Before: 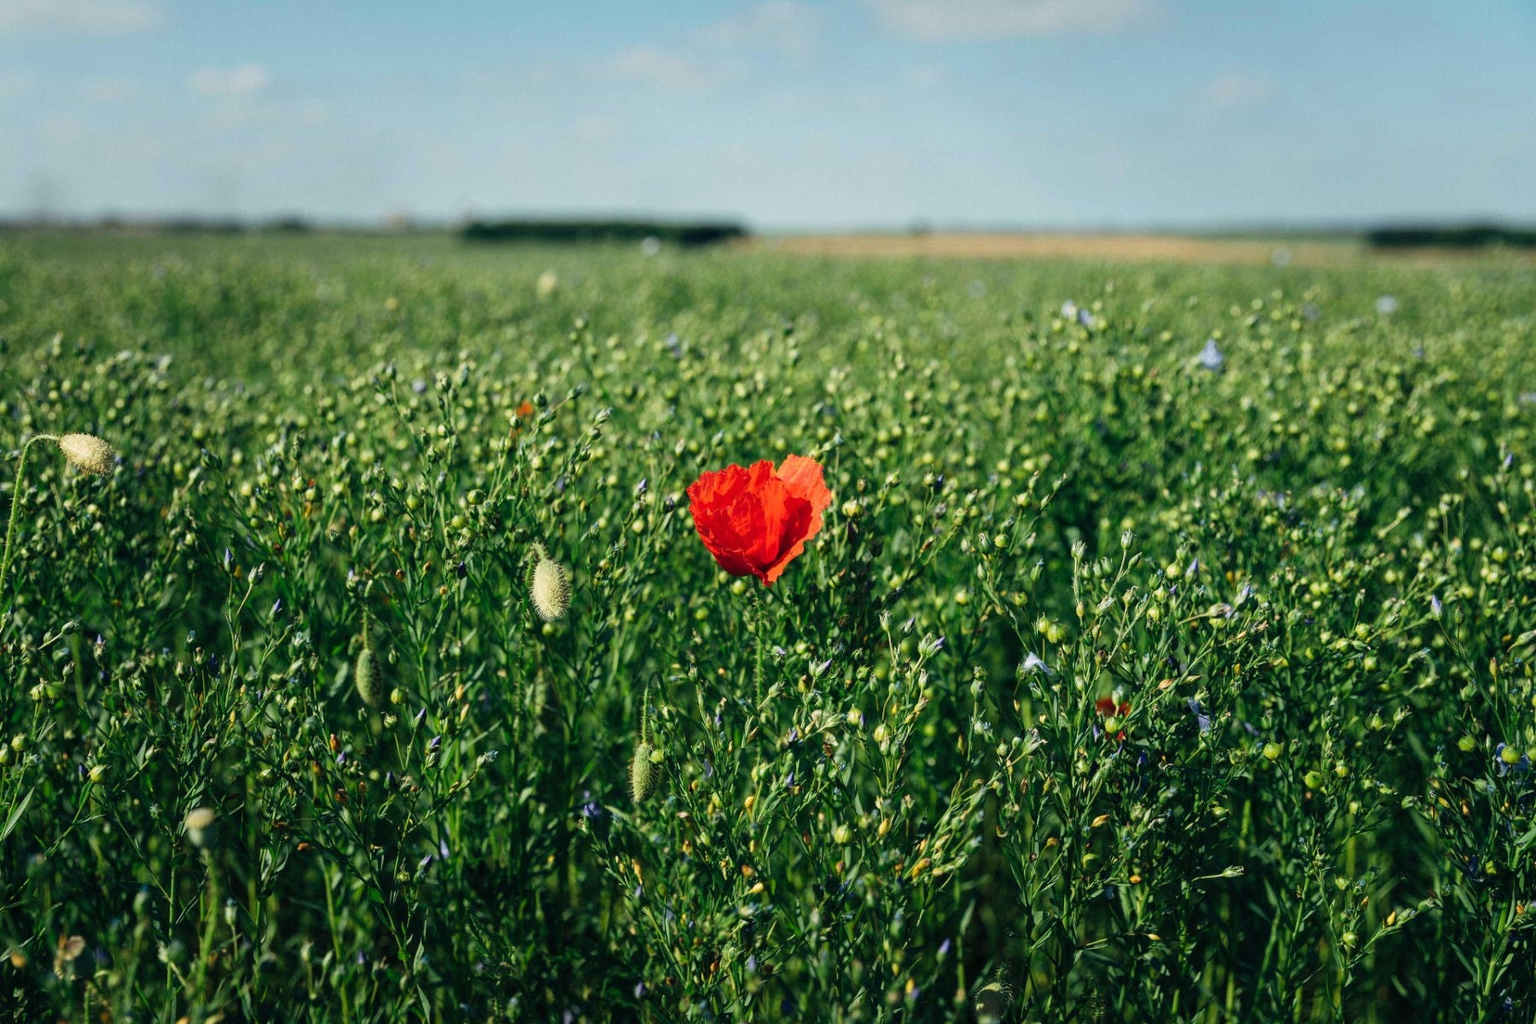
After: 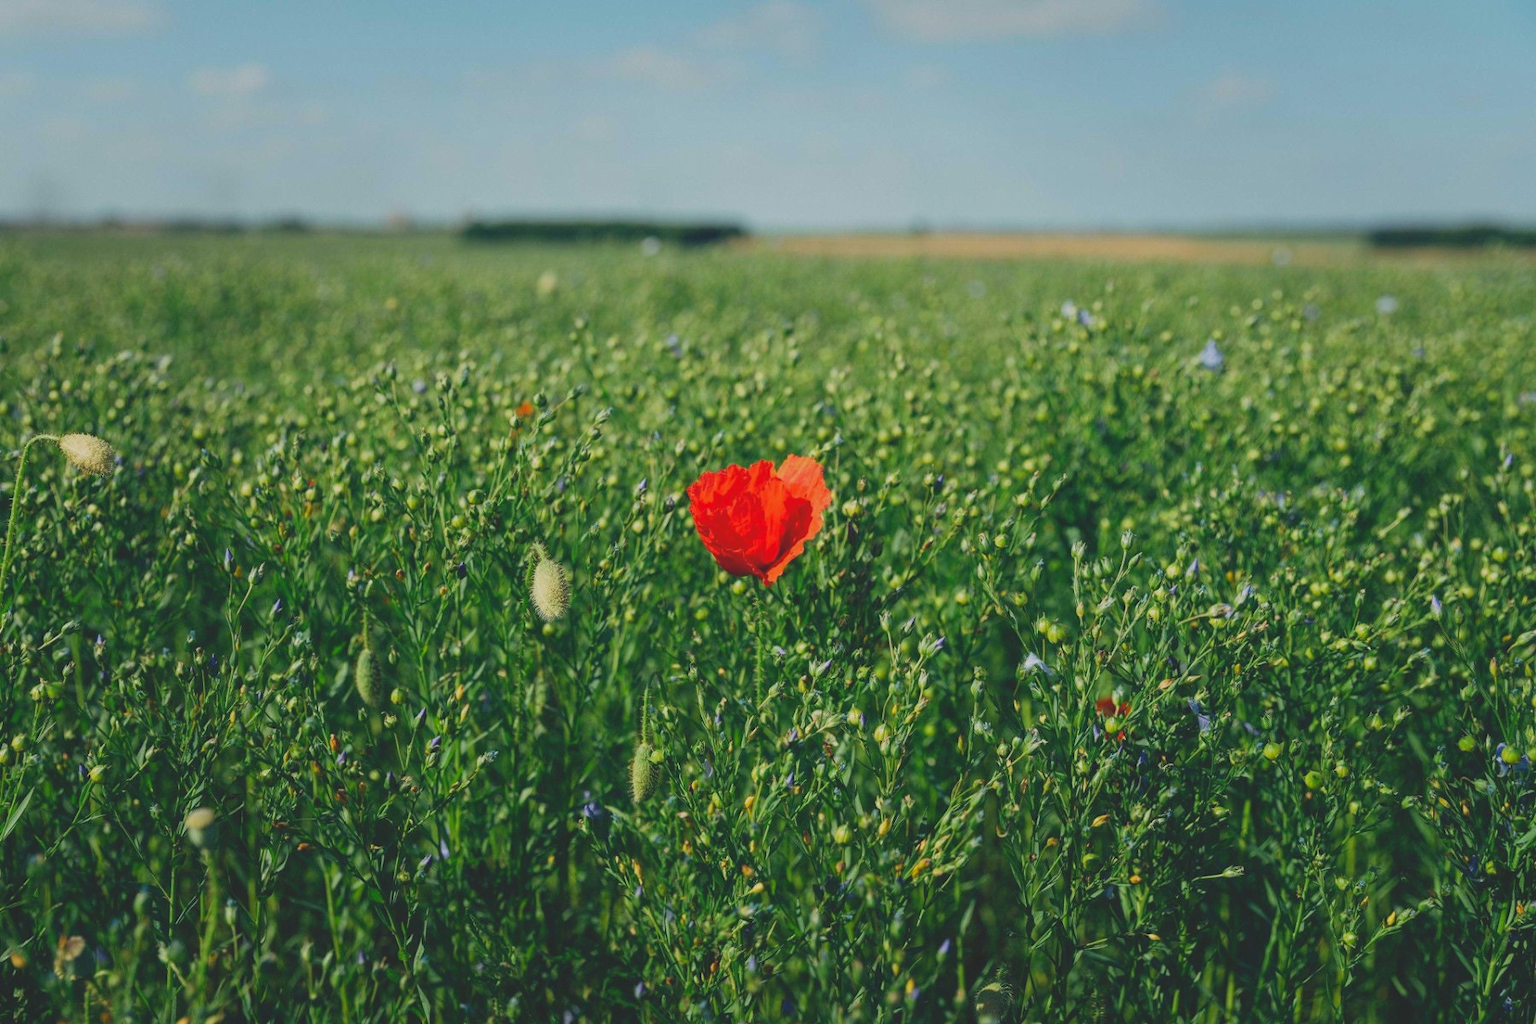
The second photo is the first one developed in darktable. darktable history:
contrast brightness saturation: contrast -0.285
